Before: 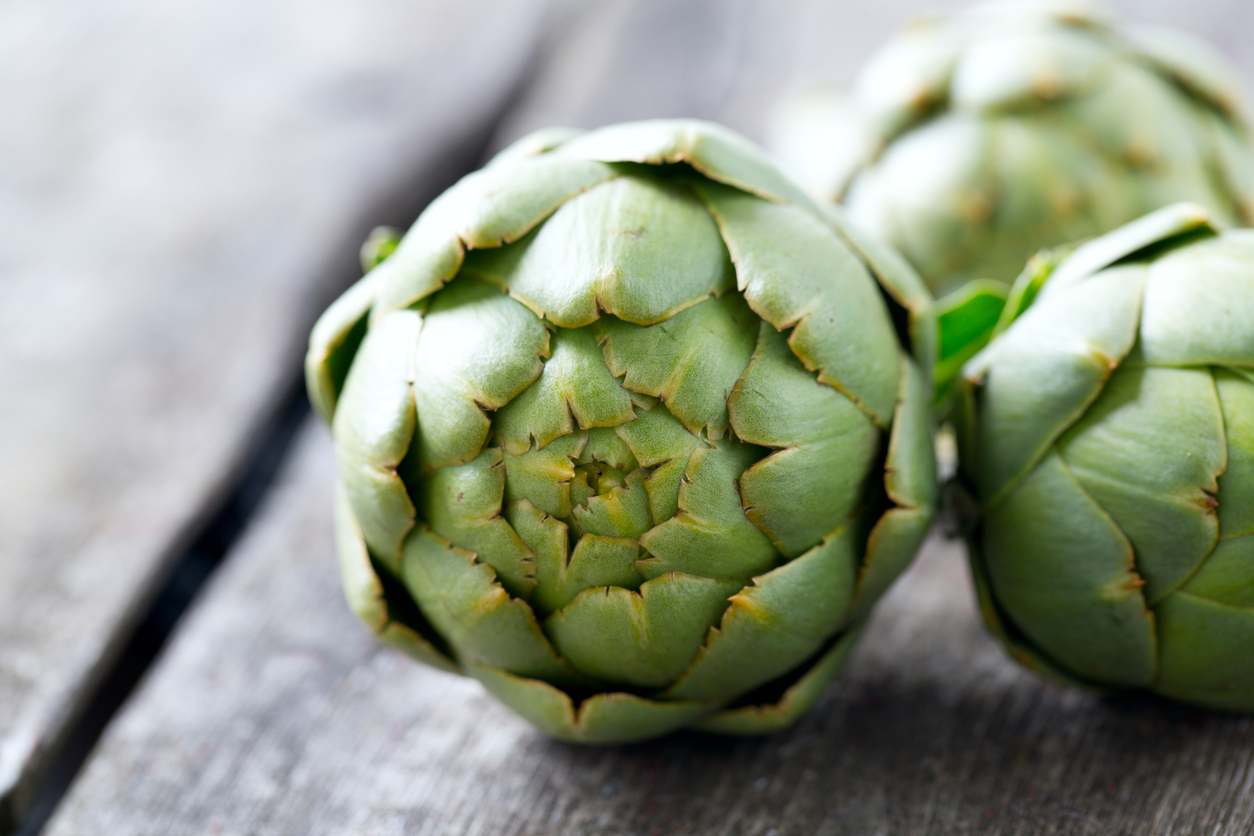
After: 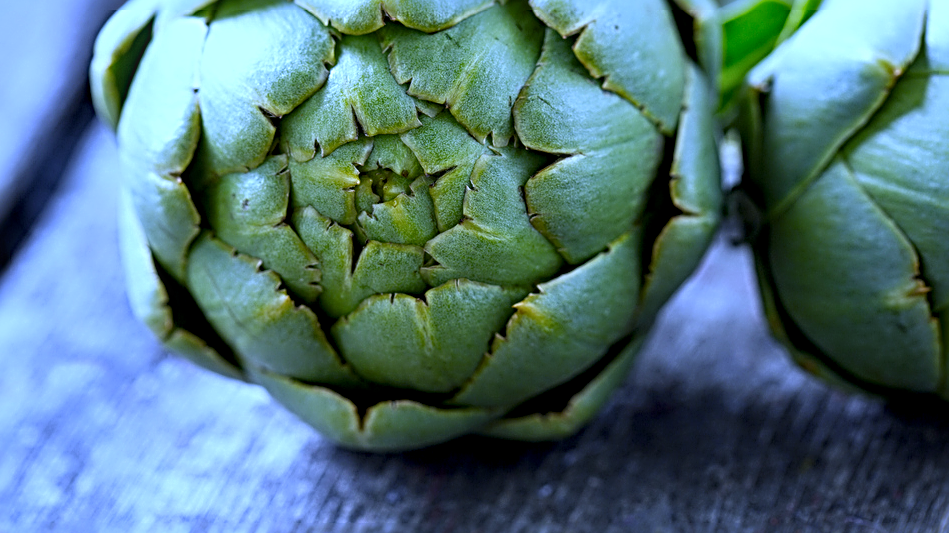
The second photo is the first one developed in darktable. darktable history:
sharpen: radius 3.69, amount 0.928
local contrast: detail 130%
crop and rotate: left 17.299%, top 35.115%, right 7.015%, bottom 1.024%
white balance: red 0.766, blue 1.537
color balance rgb: on, module defaults
